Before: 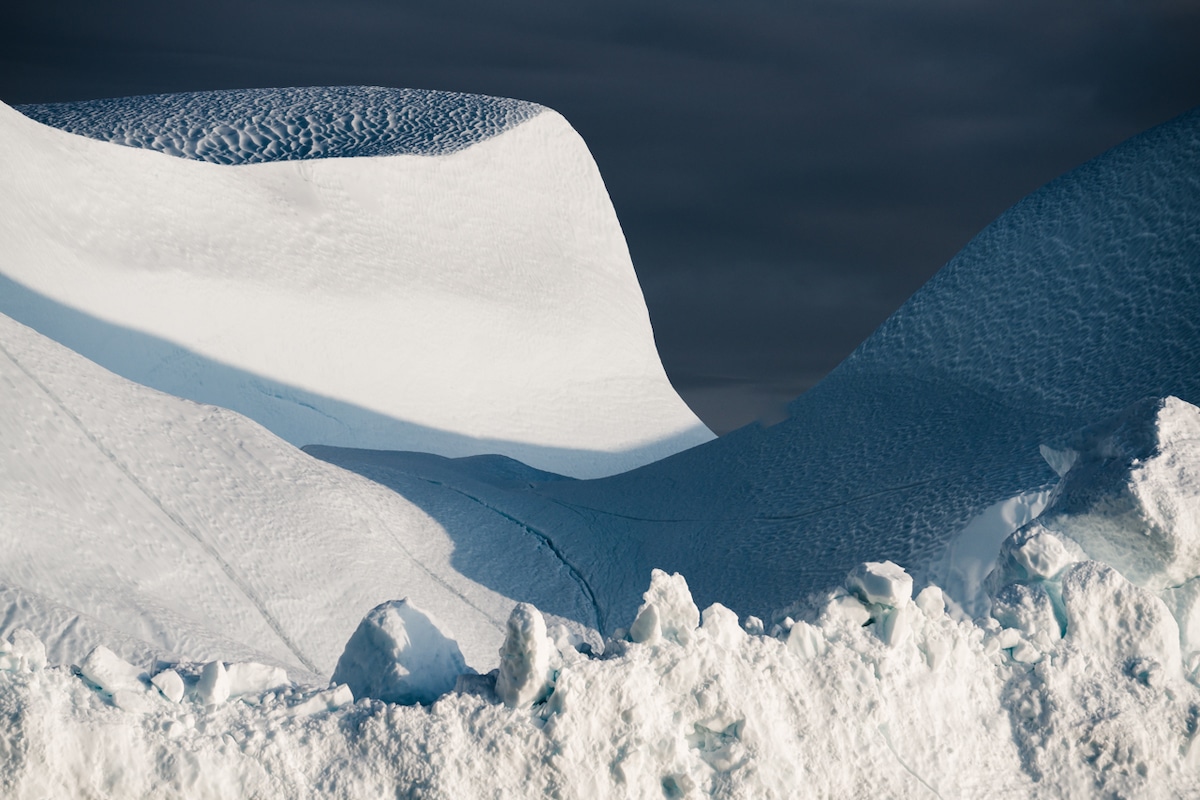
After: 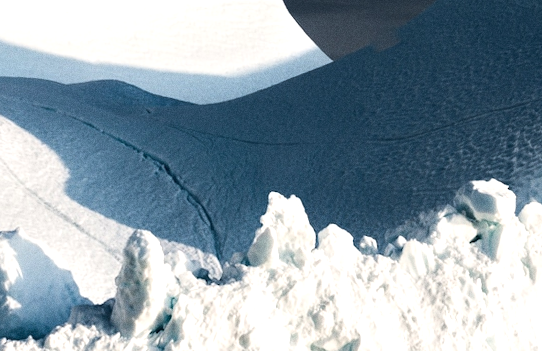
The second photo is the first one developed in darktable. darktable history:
grain: coarseness 0.09 ISO
tone equalizer: -8 EV 0.001 EV, -7 EV -0.002 EV, -6 EV 0.002 EV, -5 EV -0.03 EV, -4 EV -0.116 EV, -3 EV -0.169 EV, -2 EV 0.24 EV, -1 EV 0.702 EV, +0 EV 0.493 EV
rotate and perspective: rotation -0.013°, lens shift (vertical) -0.027, lens shift (horizontal) 0.178, crop left 0.016, crop right 0.989, crop top 0.082, crop bottom 0.918
contrast brightness saturation: saturation -0.05
crop: left 35.976%, top 45.819%, right 18.162%, bottom 5.807%
